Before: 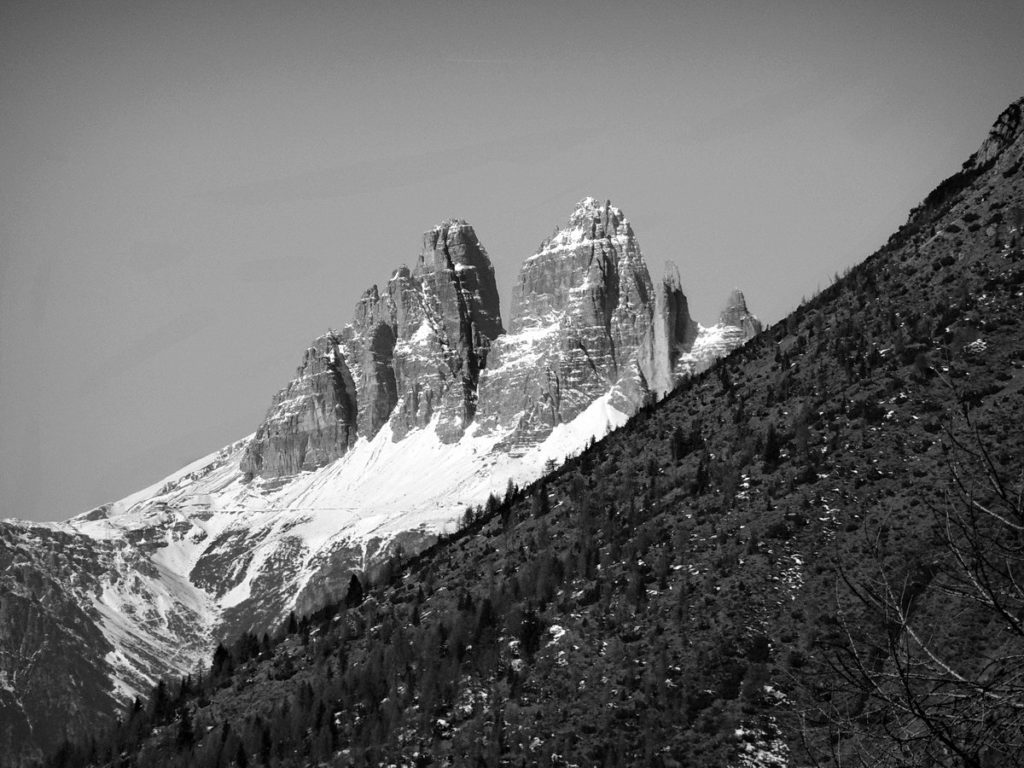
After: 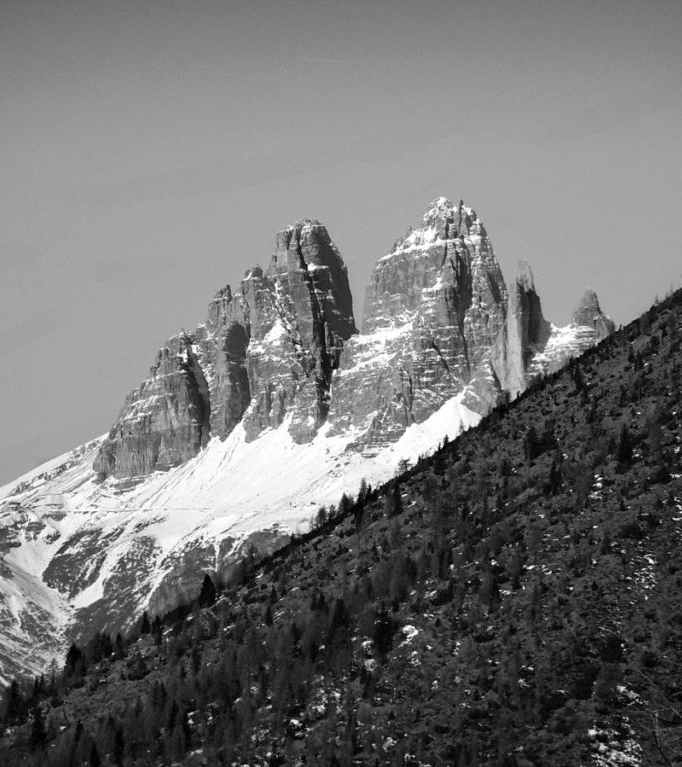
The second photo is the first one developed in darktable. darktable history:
levels: levels [0, 0.498, 1]
crop and rotate: left 14.436%, right 18.898%
